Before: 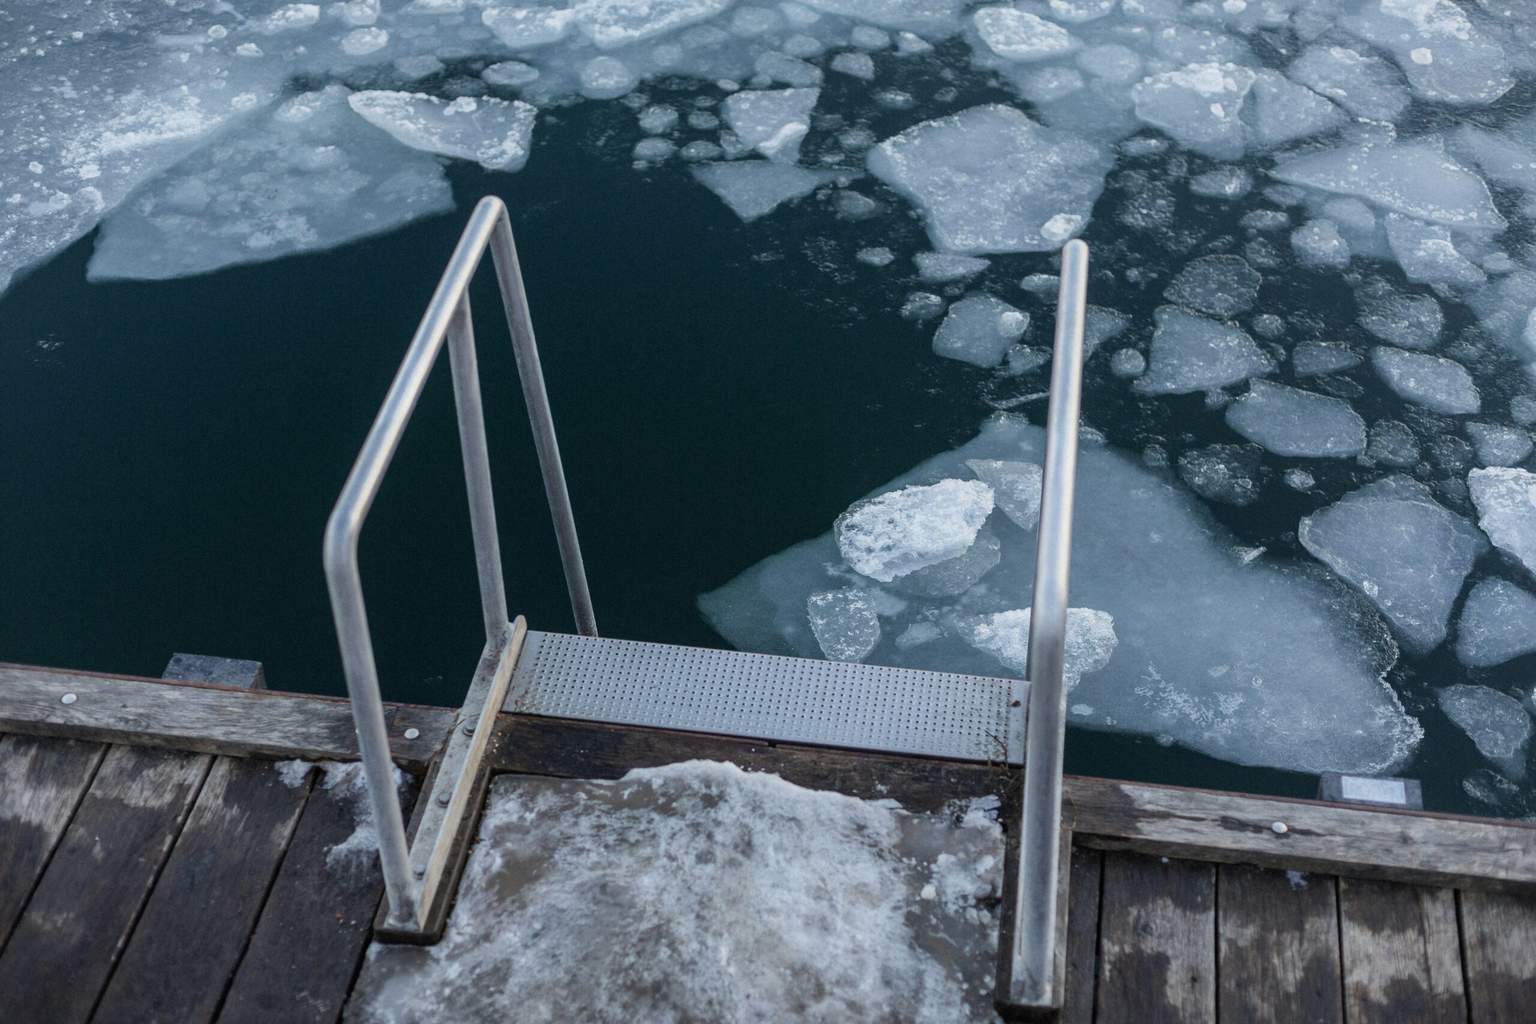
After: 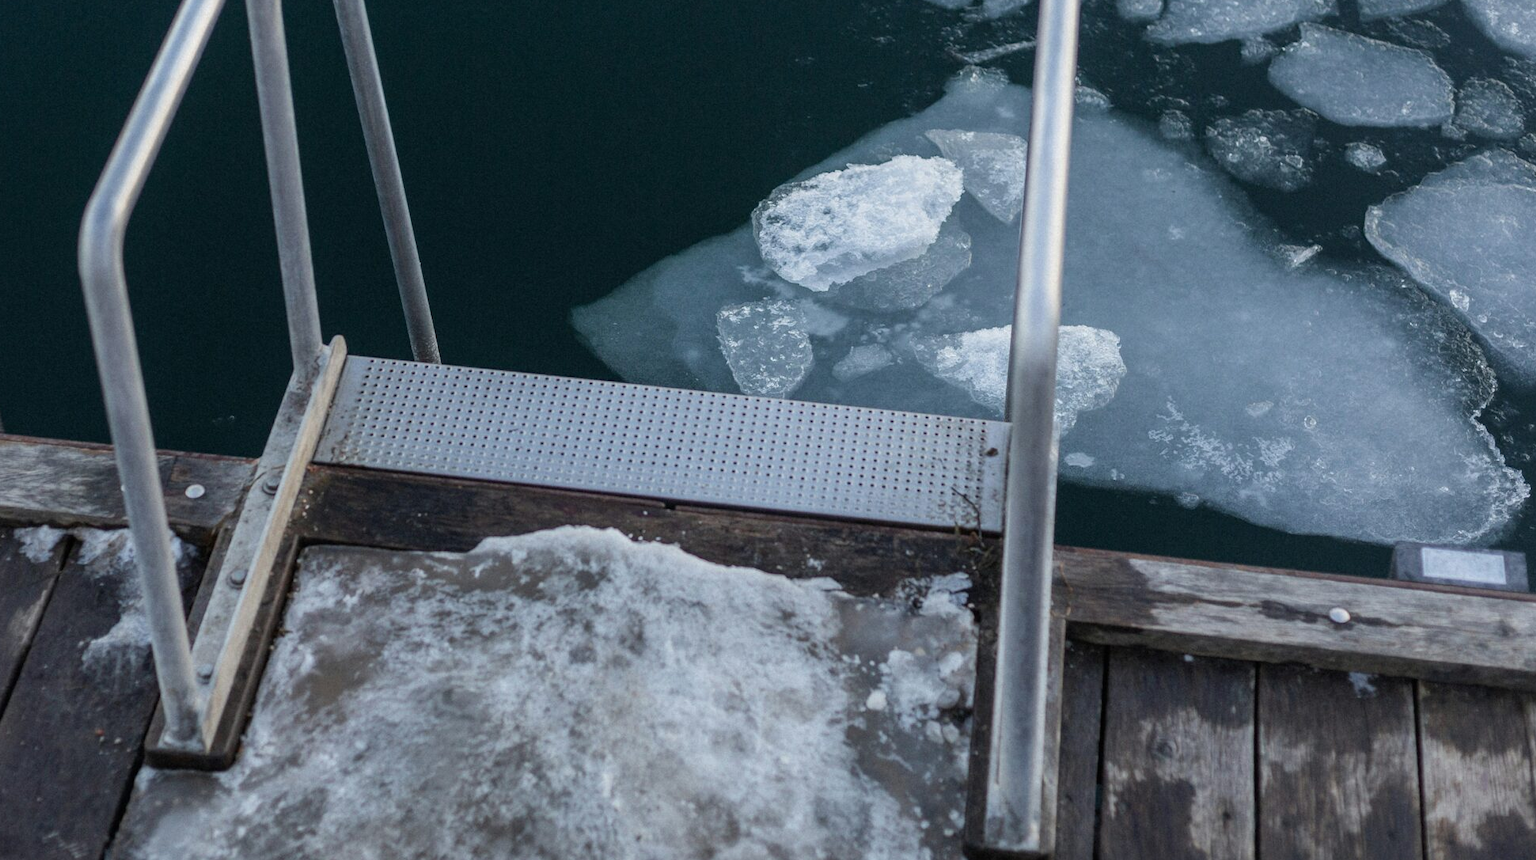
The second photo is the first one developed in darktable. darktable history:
crop and rotate: left 17.191%, top 35.318%, right 6.968%, bottom 0.916%
